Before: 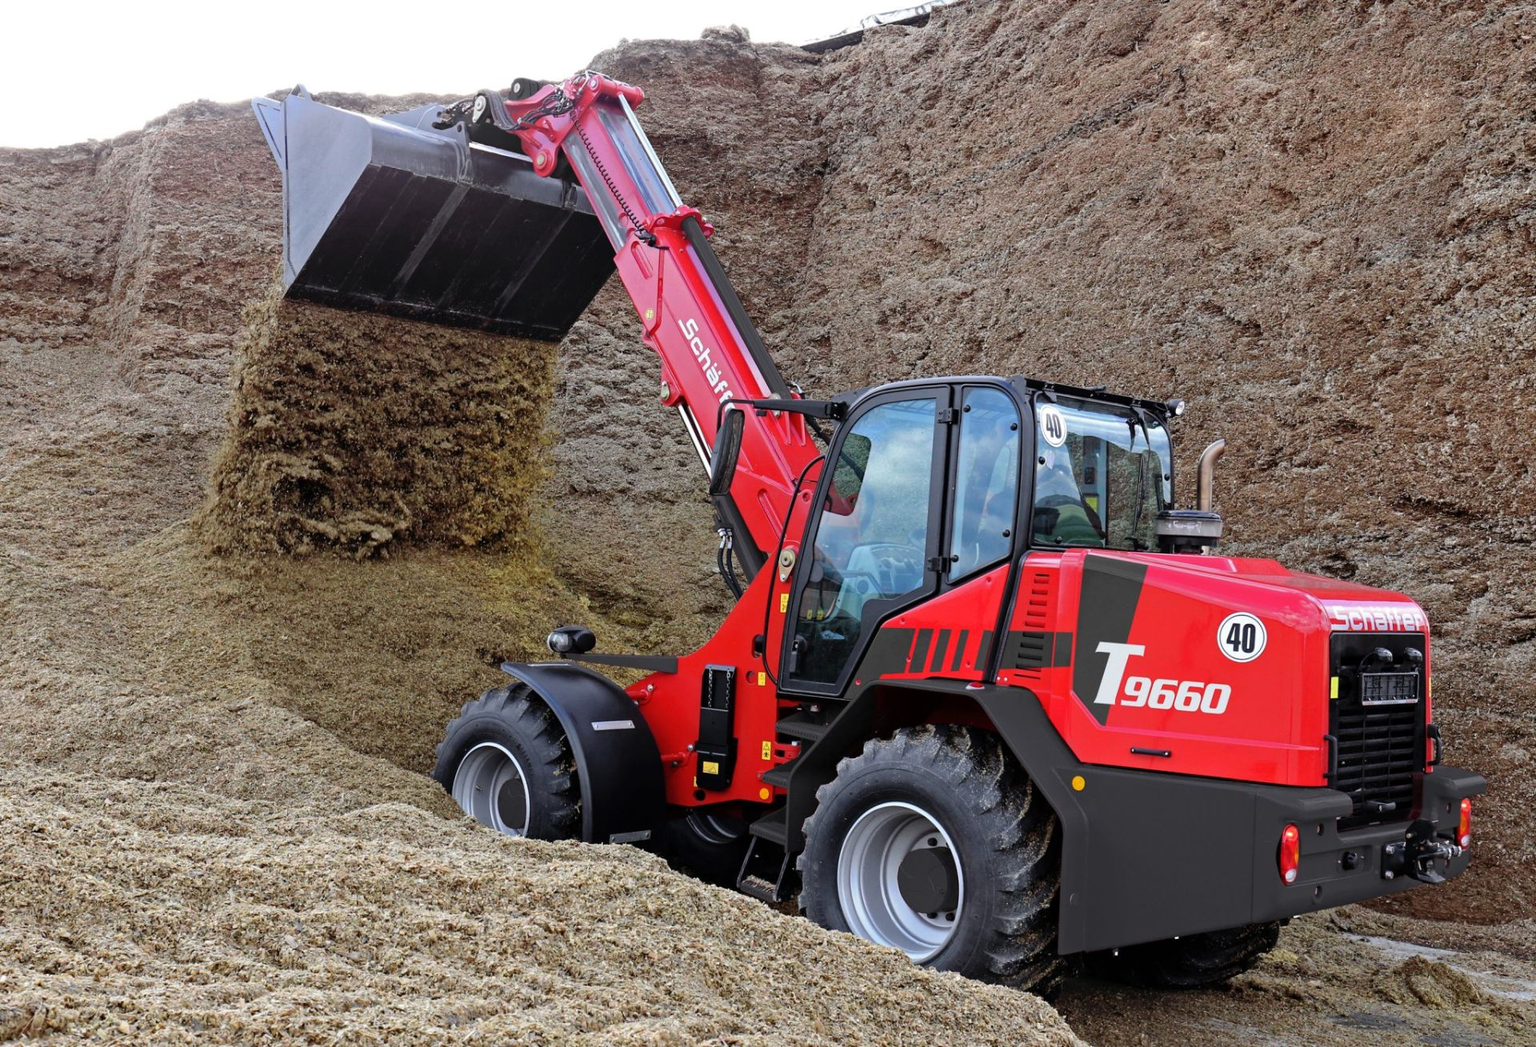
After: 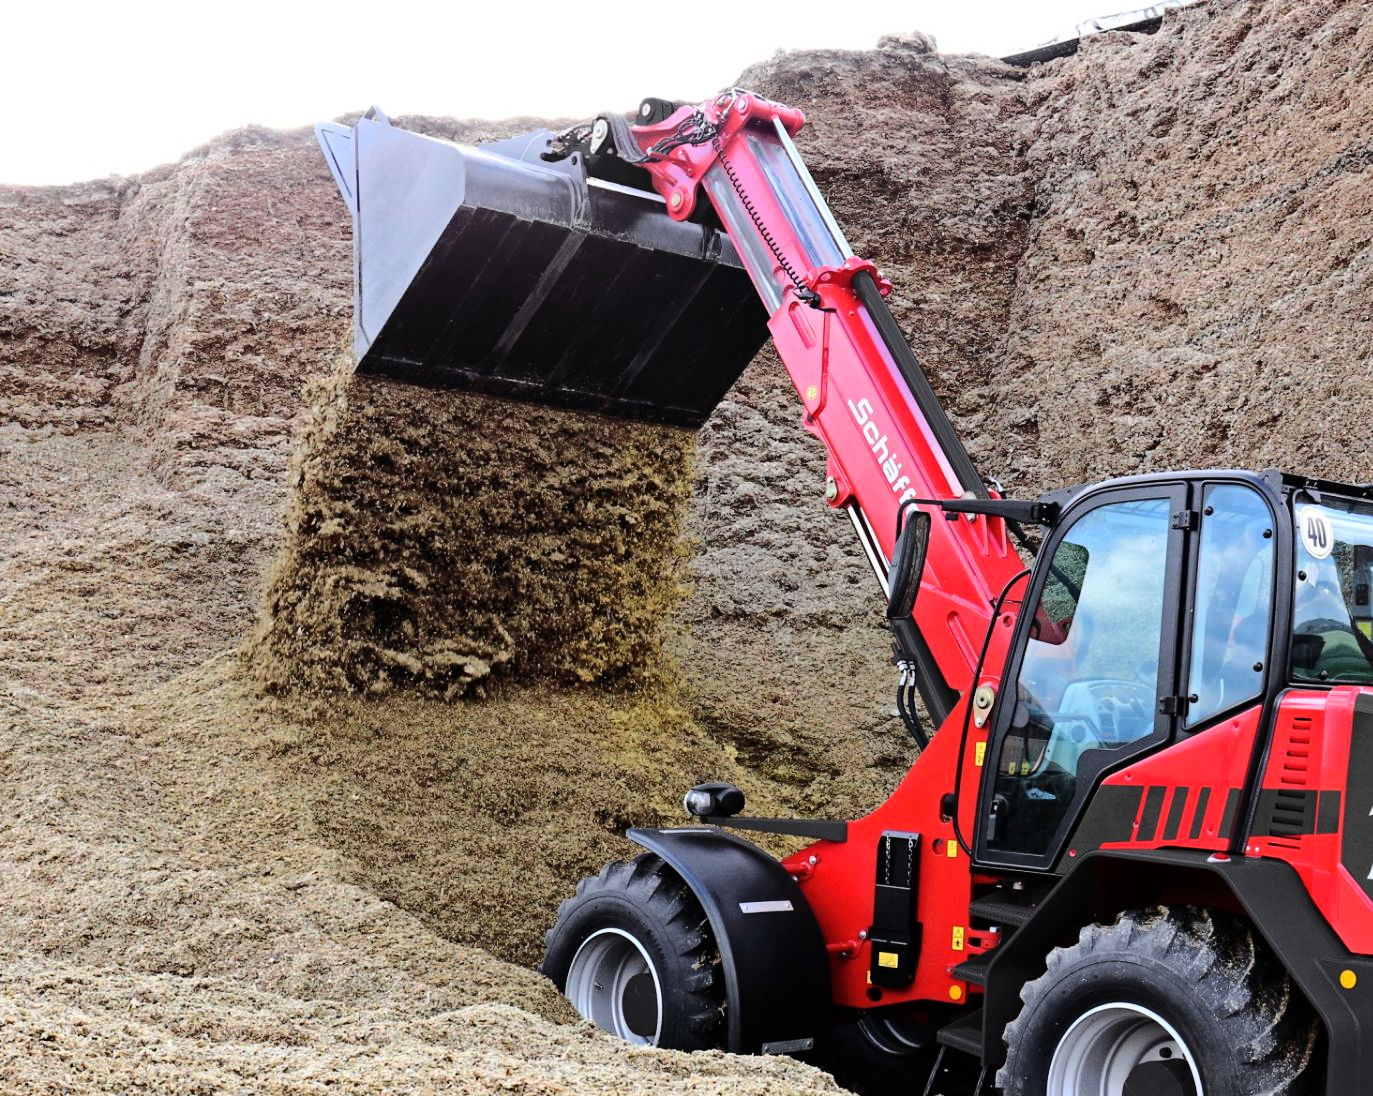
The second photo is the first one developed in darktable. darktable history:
base curve: curves: ch0 [(0, 0) (0.036, 0.025) (0.121, 0.166) (0.206, 0.329) (0.605, 0.79) (1, 1)]
crop: right 28.461%, bottom 16.27%
